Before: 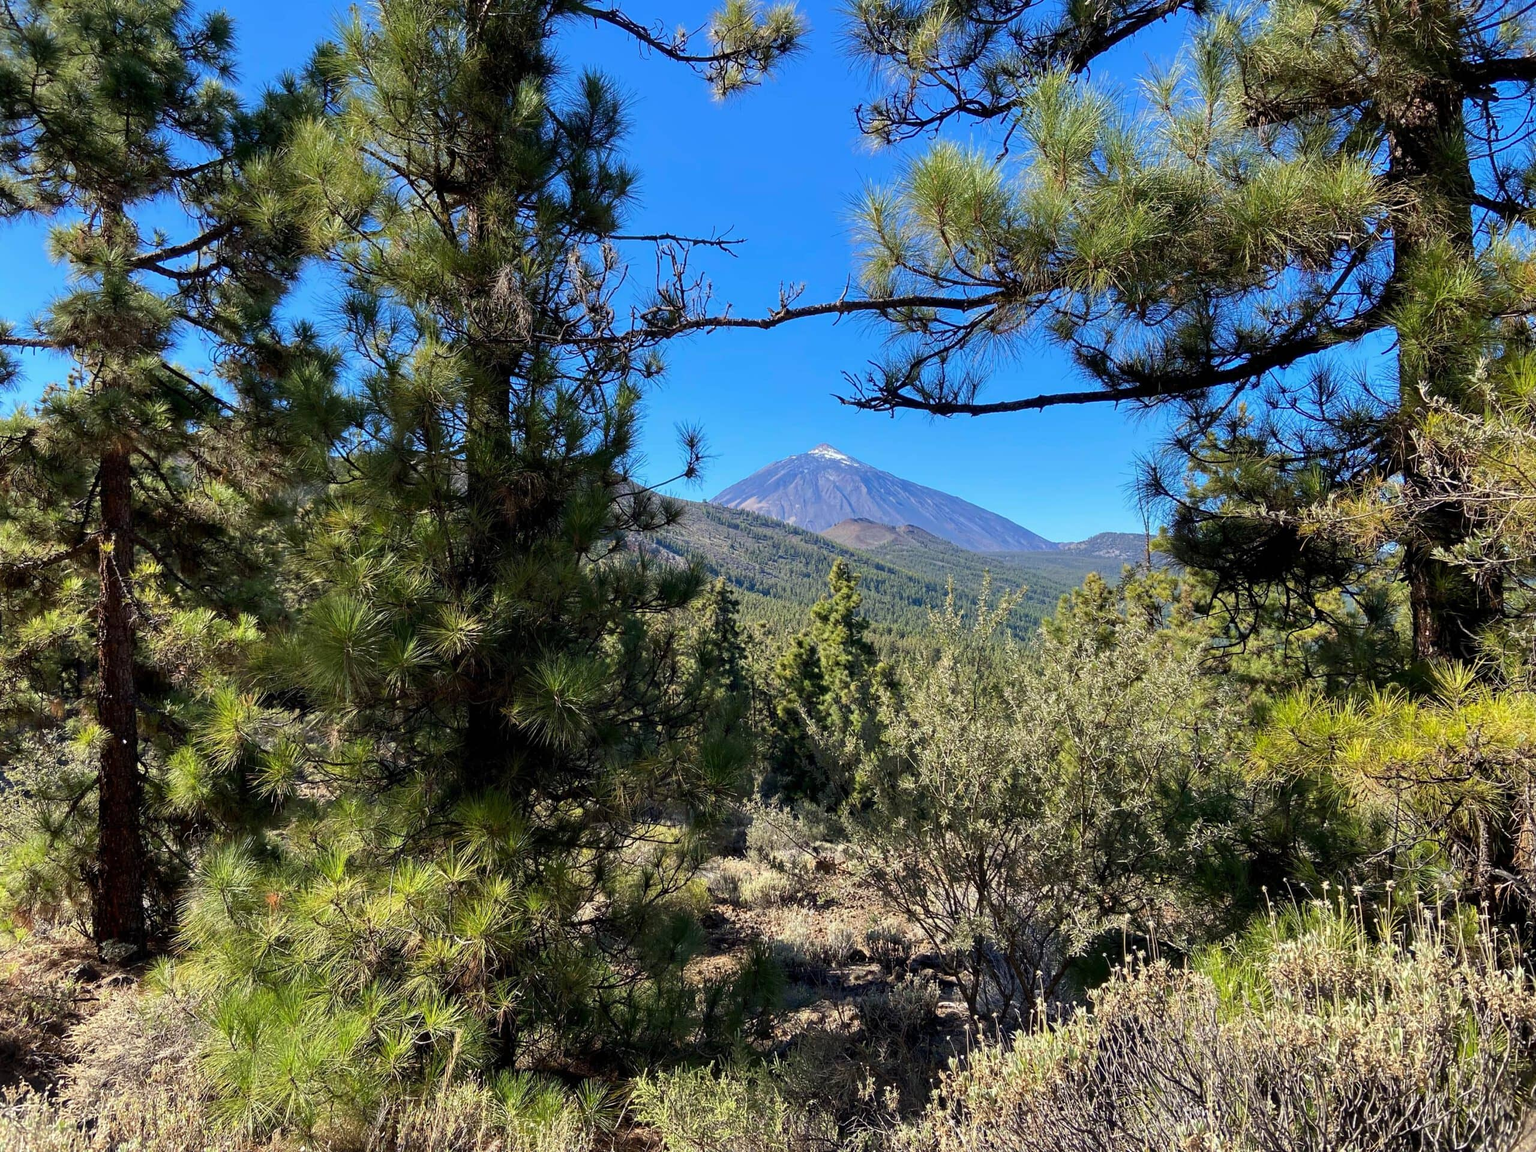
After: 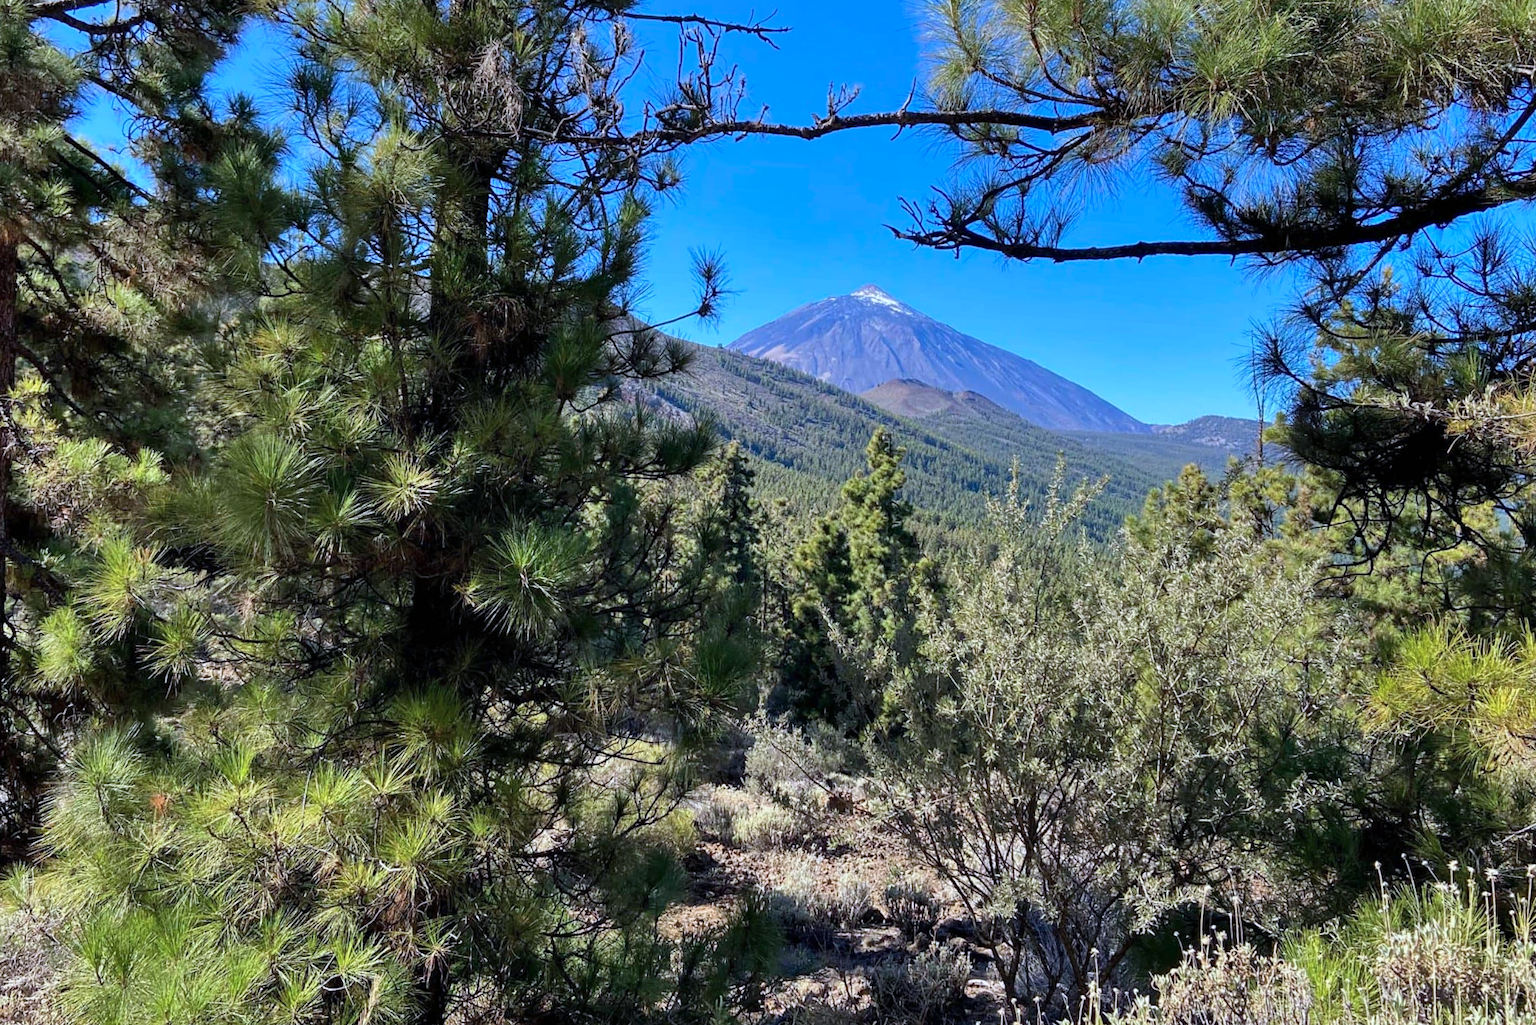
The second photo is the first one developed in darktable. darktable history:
crop and rotate: angle -3.58°, left 9.923%, top 21.12%, right 12.28%, bottom 11.945%
shadows and highlights: shadows 48.24, highlights -42.54, soften with gaussian
color calibration: illuminant as shot in camera, x 0.37, y 0.382, temperature 4318.04 K
